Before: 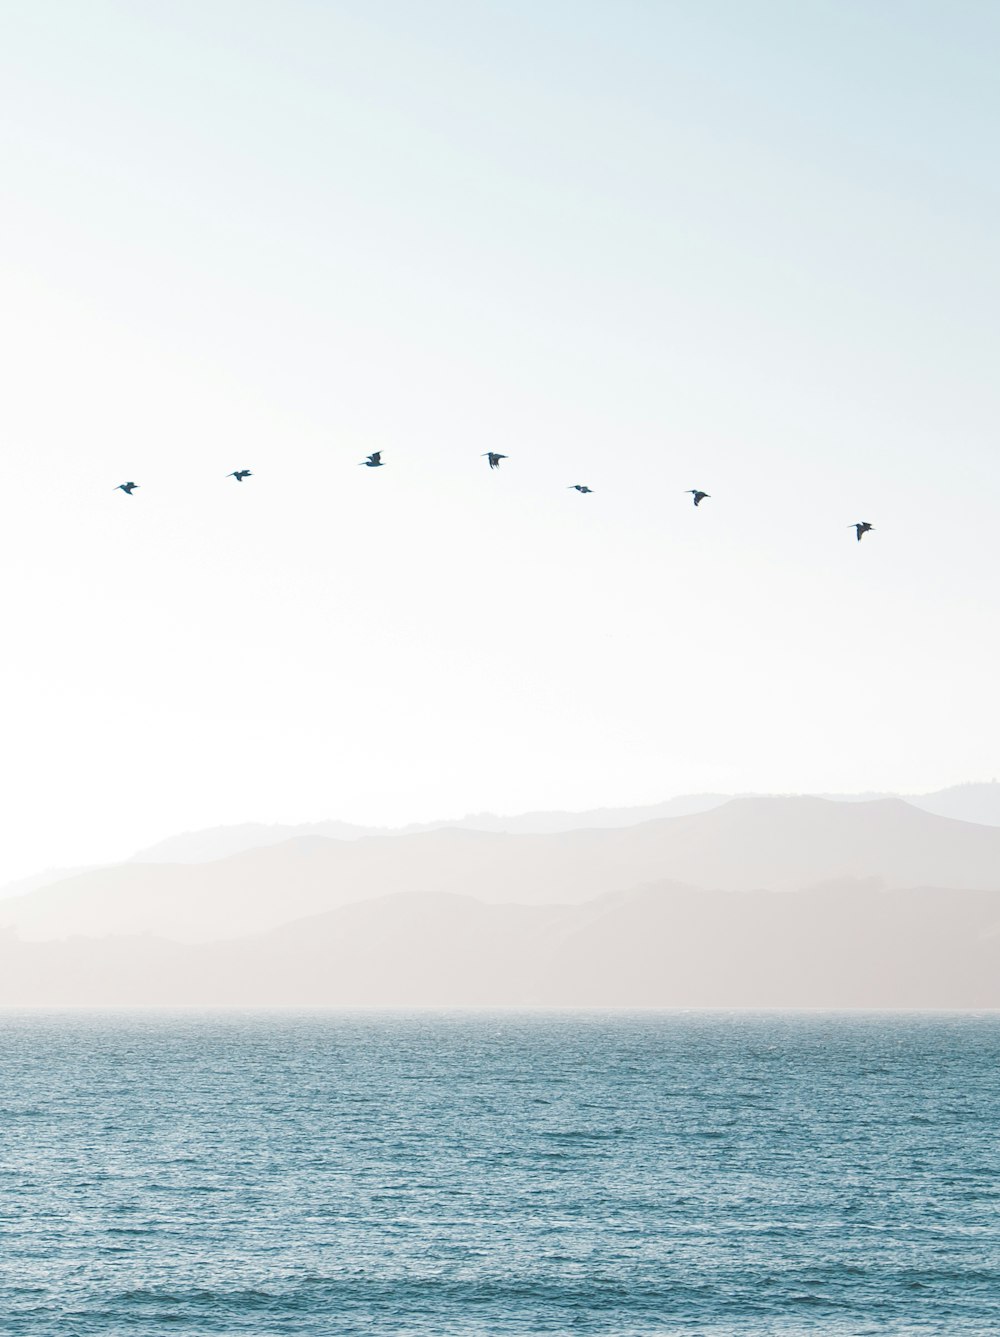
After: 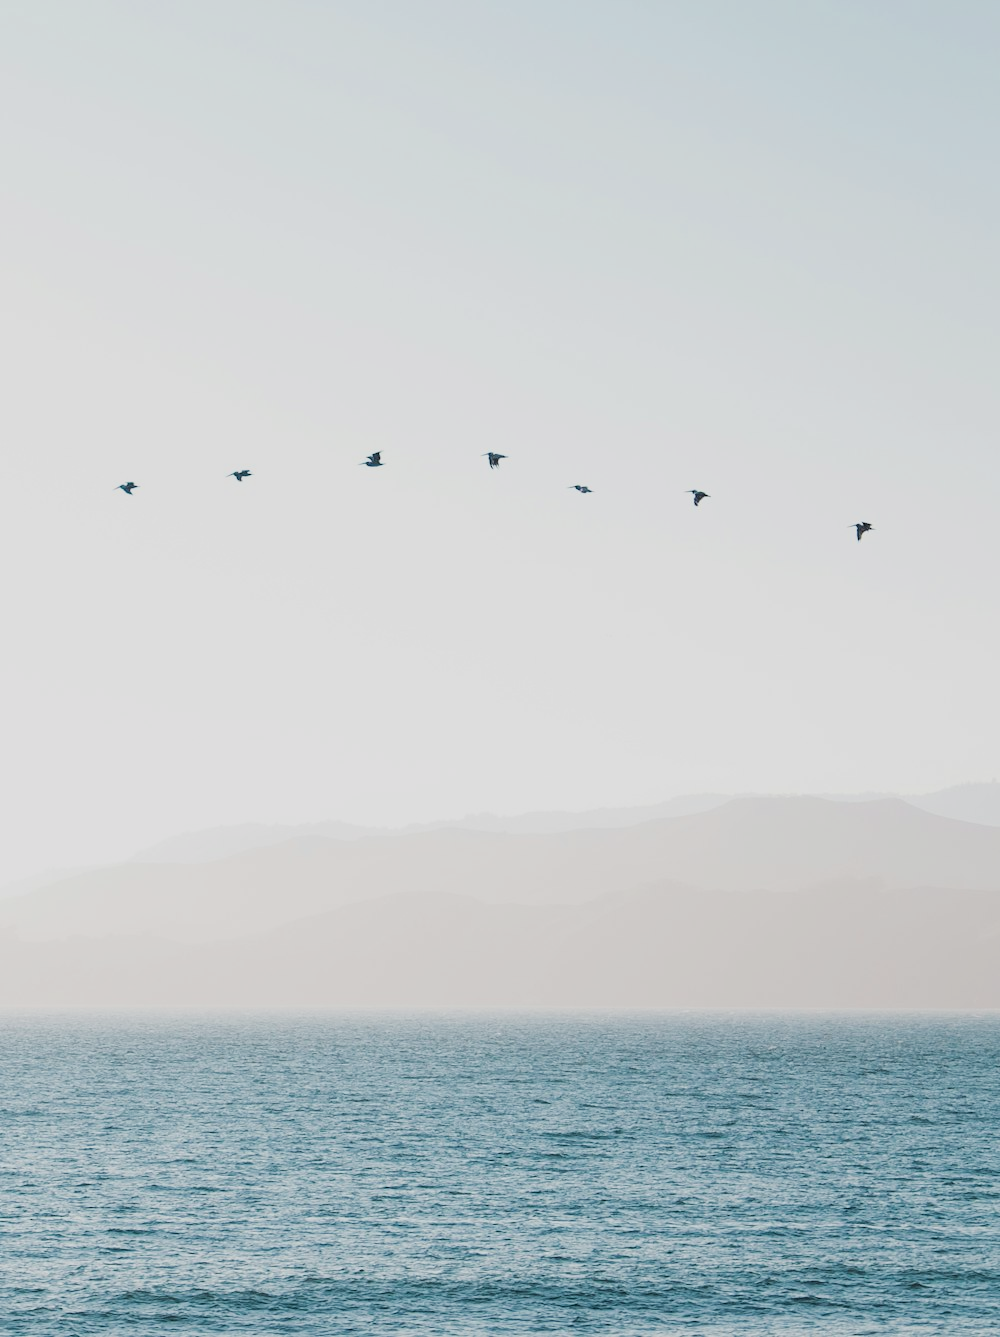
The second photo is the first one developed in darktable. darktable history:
exposure: black level correction 0.001, compensate highlight preservation false
haze removal: adaptive false
filmic rgb: black relative exposure -5.14 EV, white relative exposure 3.95 EV, hardness 2.87, contrast 1.1, highlights saturation mix -18.89%
